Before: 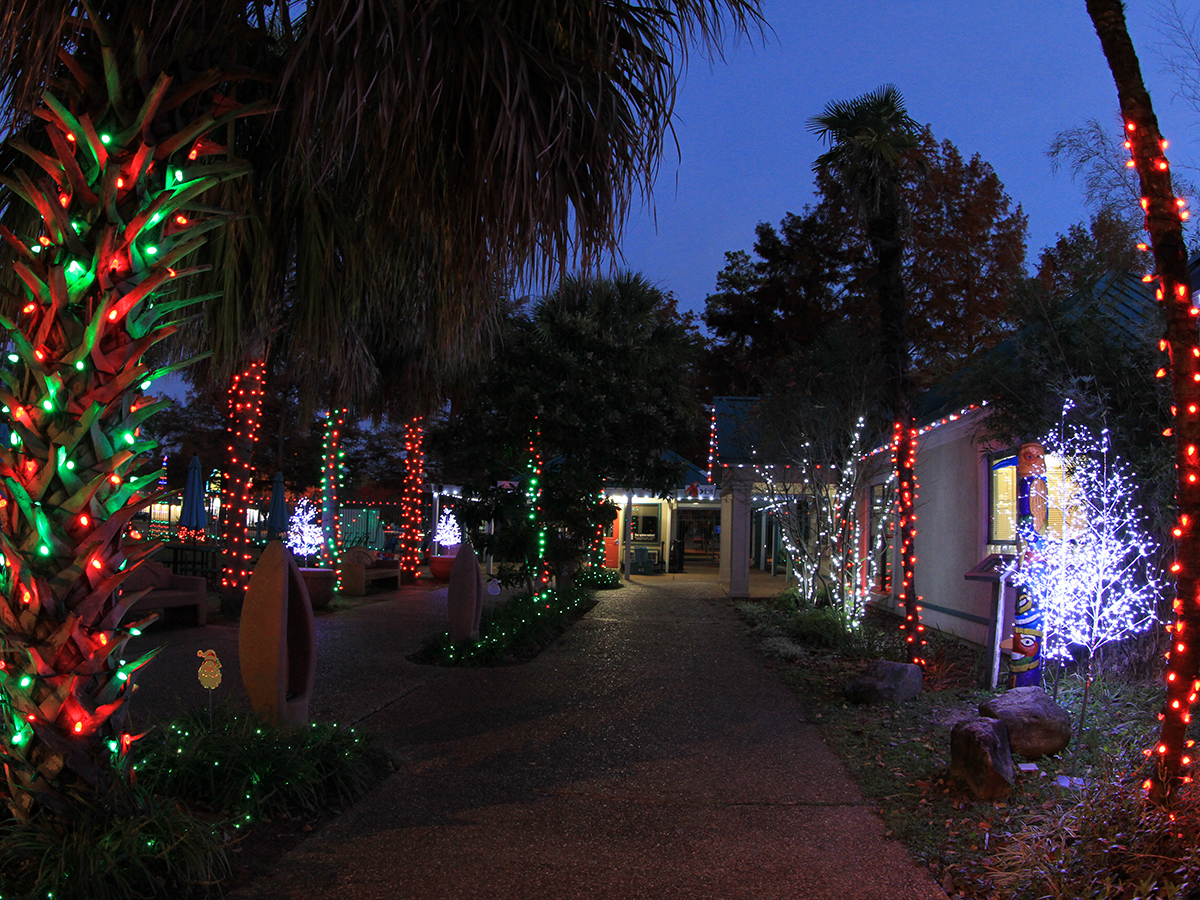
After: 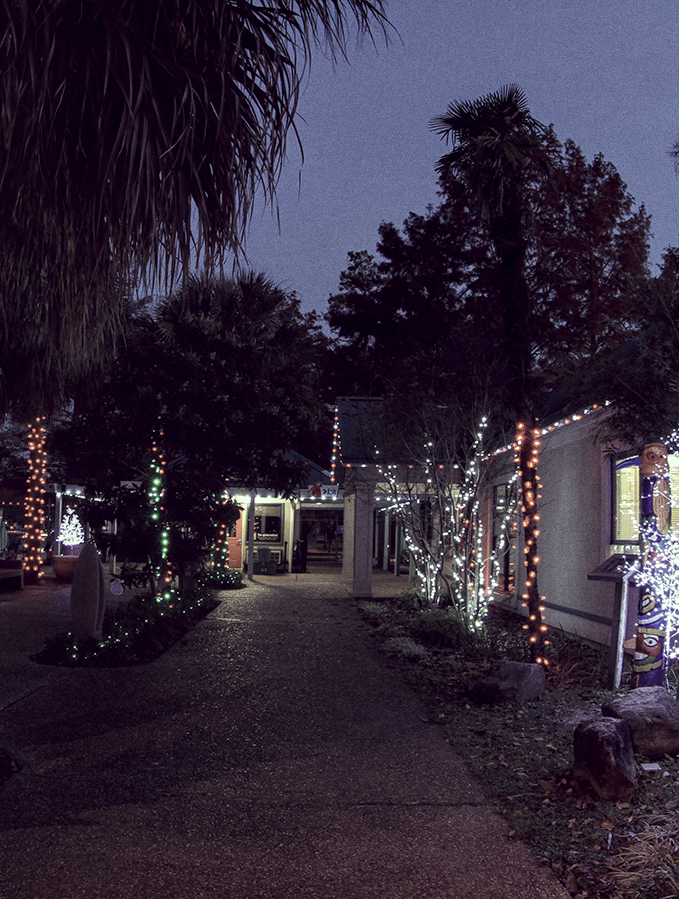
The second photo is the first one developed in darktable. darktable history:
color correction: highlights a* -20.17, highlights b* 20.27, shadows a* 20.03, shadows b* -20.46, saturation 0.43
grain: coarseness 0.47 ISO
crop: left 31.458%, top 0%, right 11.876%
local contrast: highlights 40%, shadows 60%, detail 136%, midtone range 0.514
